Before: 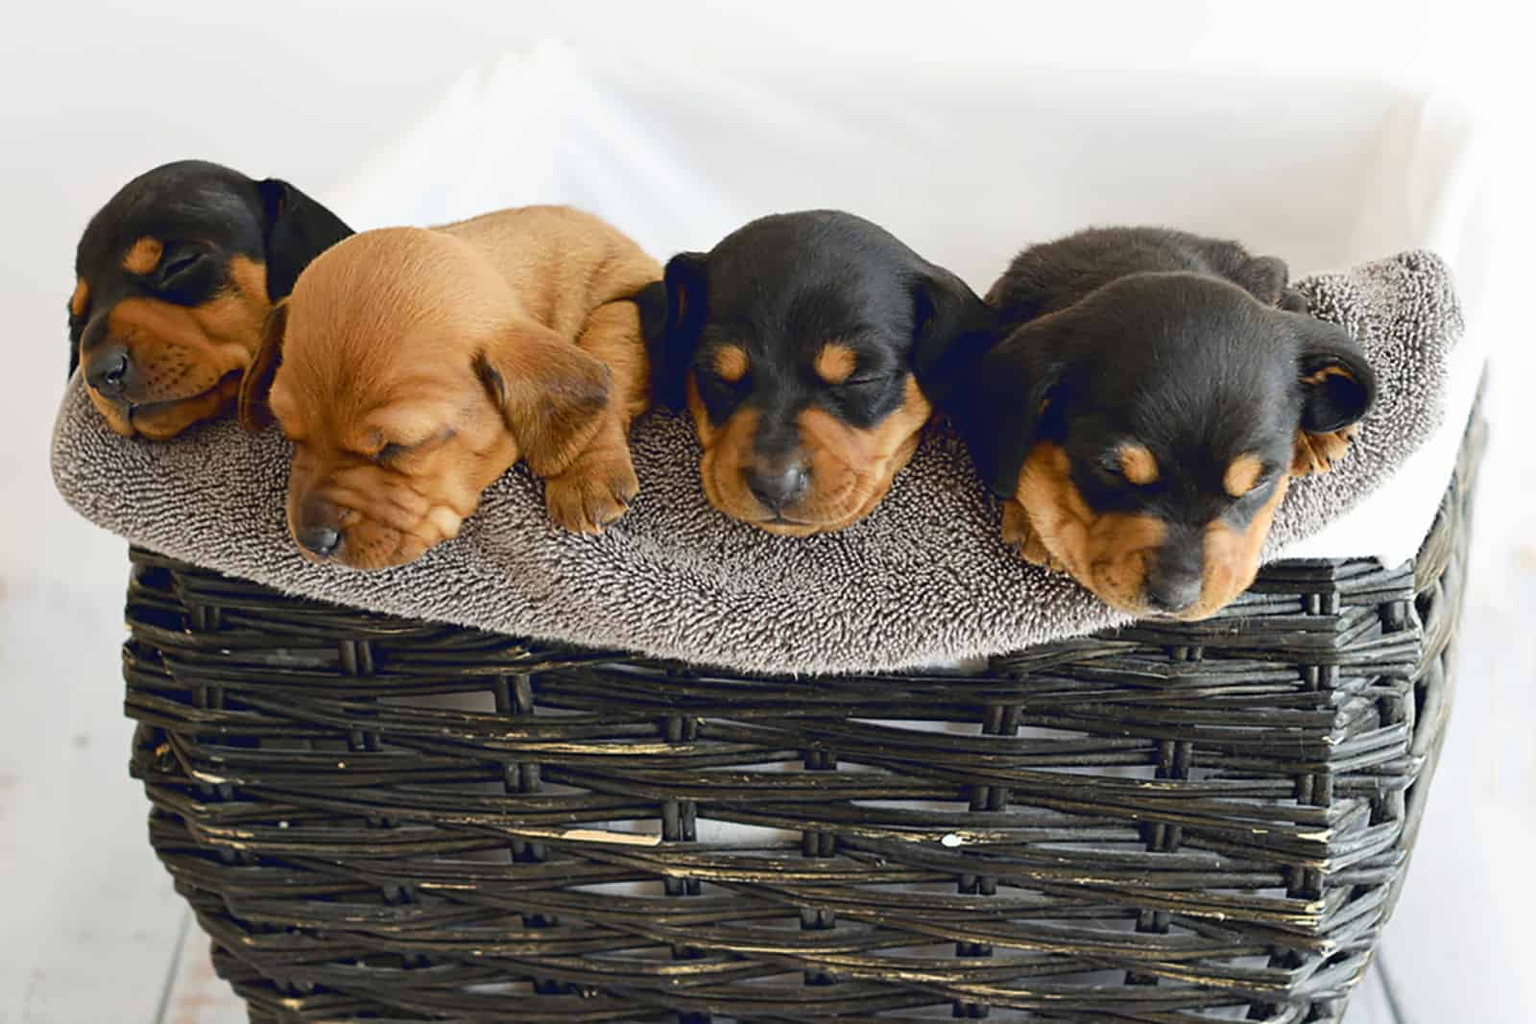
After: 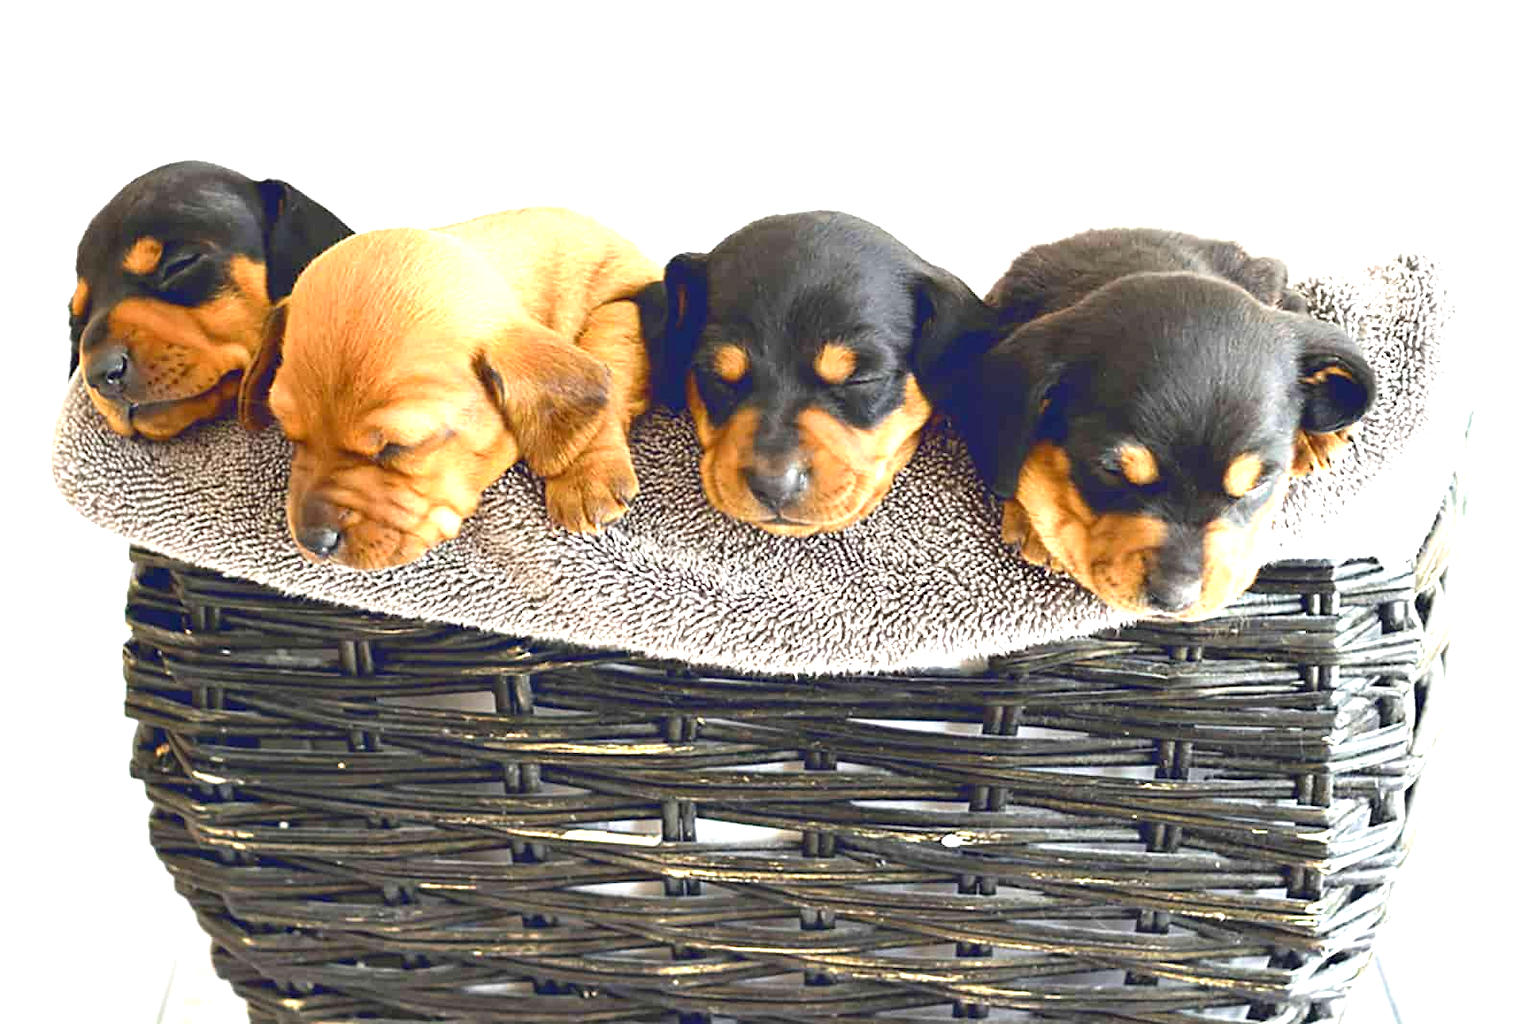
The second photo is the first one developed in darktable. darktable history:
exposure: exposure 1.479 EV, compensate highlight preservation false
